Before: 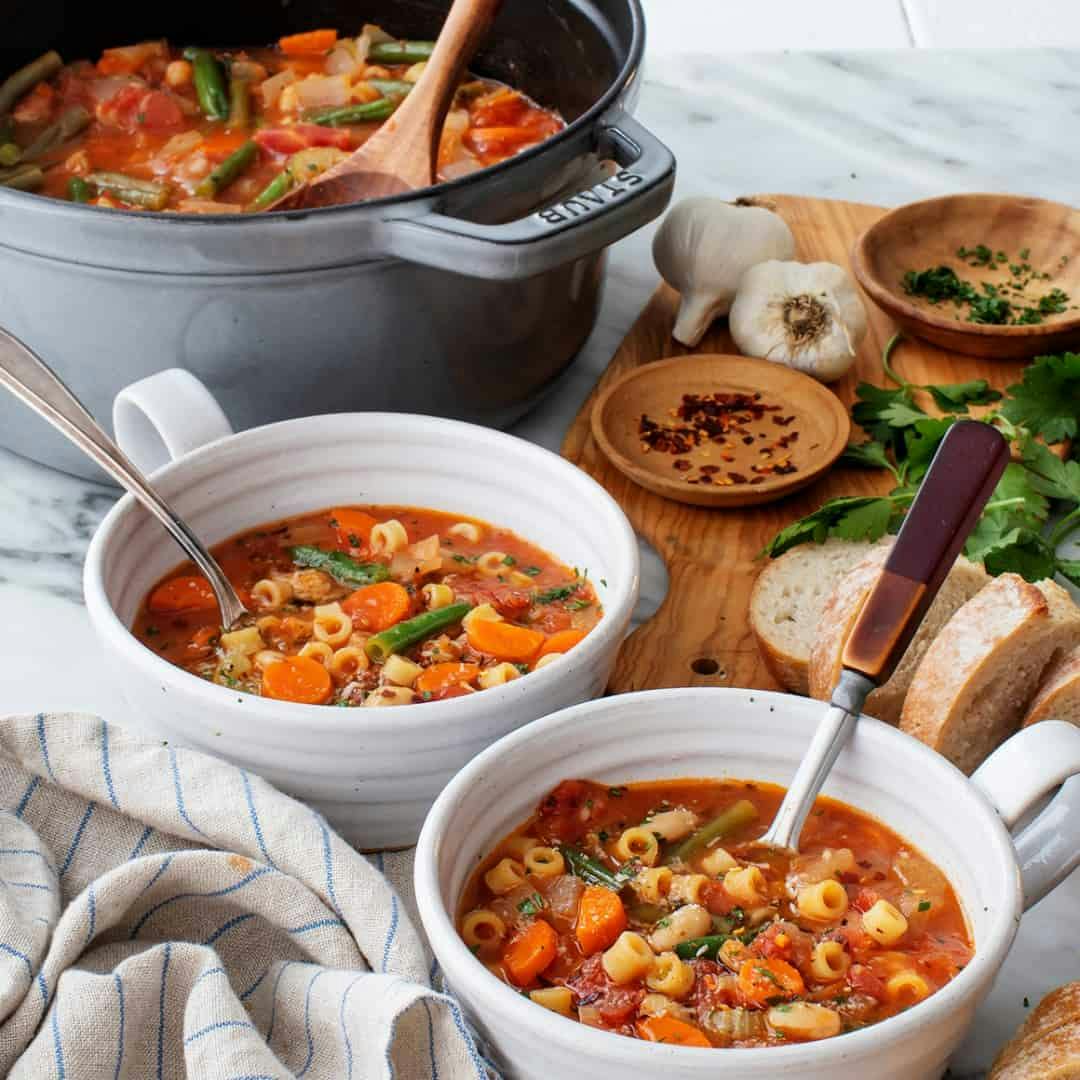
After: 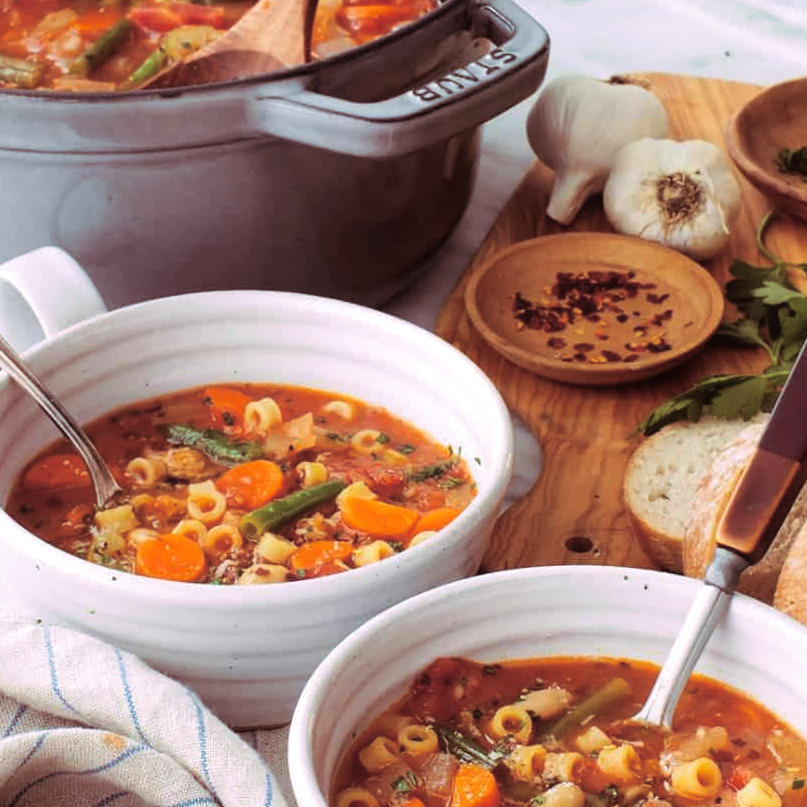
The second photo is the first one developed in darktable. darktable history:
split-toning: highlights › hue 298.8°, highlights › saturation 0.73, compress 41.76%
crop and rotate: left 11.831%, top 11.346%, right 13.429%, bottom 13.899%
exposure: exposure 0.207 EV, compensate highlight preservation false
contrast equalizer: octaves 7, y [[0.6 ×6], [0.55 ×6], [0 ×6], [0 ×6], [0 ×6]], mix -0.3
